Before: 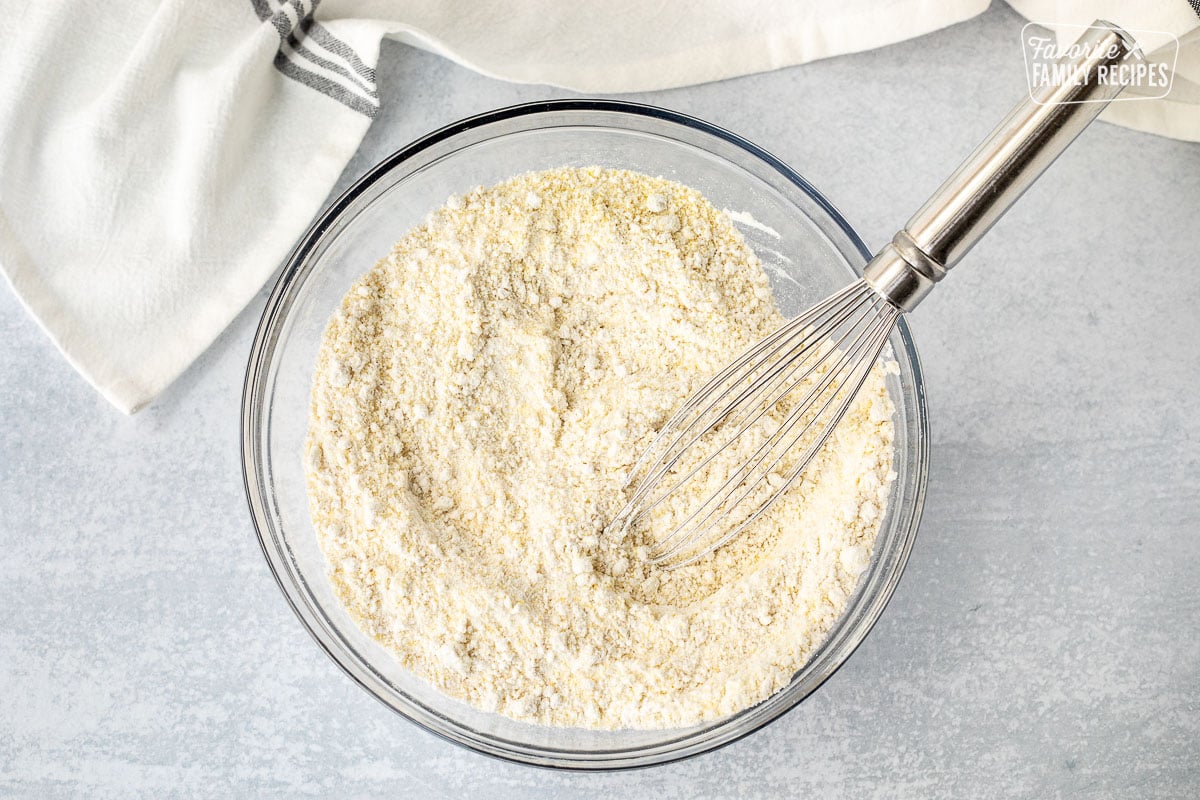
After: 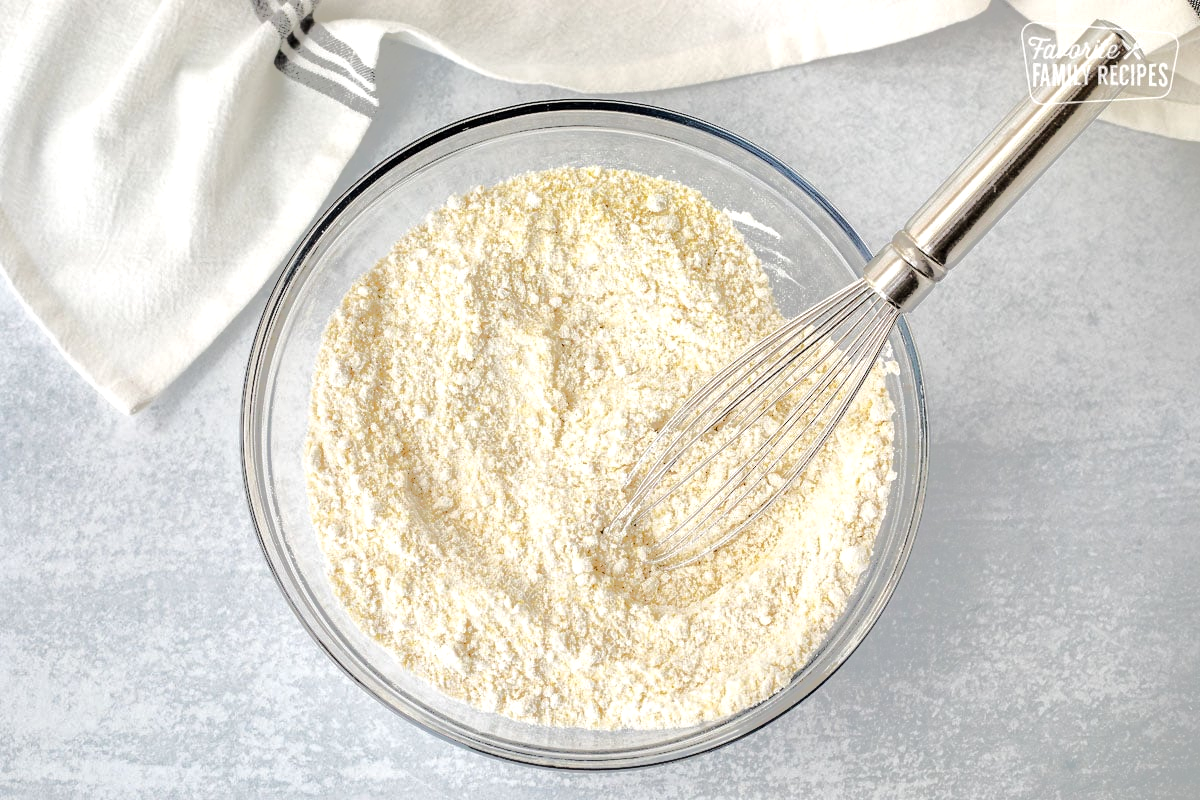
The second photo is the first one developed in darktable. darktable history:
tone equalizer: -8 EV -0.506 EV, -7 EV -0.33 EV, -6 EV -0.067 EV, -5 EV 0.373 EV, -4 EV 0.984 EV, -3 EV 0.792 EV, -2 EV -0.015 EV, -1 EV 0.139 EV, +0 EV -0.018 EV, edges refinement/feathering 500, mask exposure compensation -1.57 EV, preserve details no
